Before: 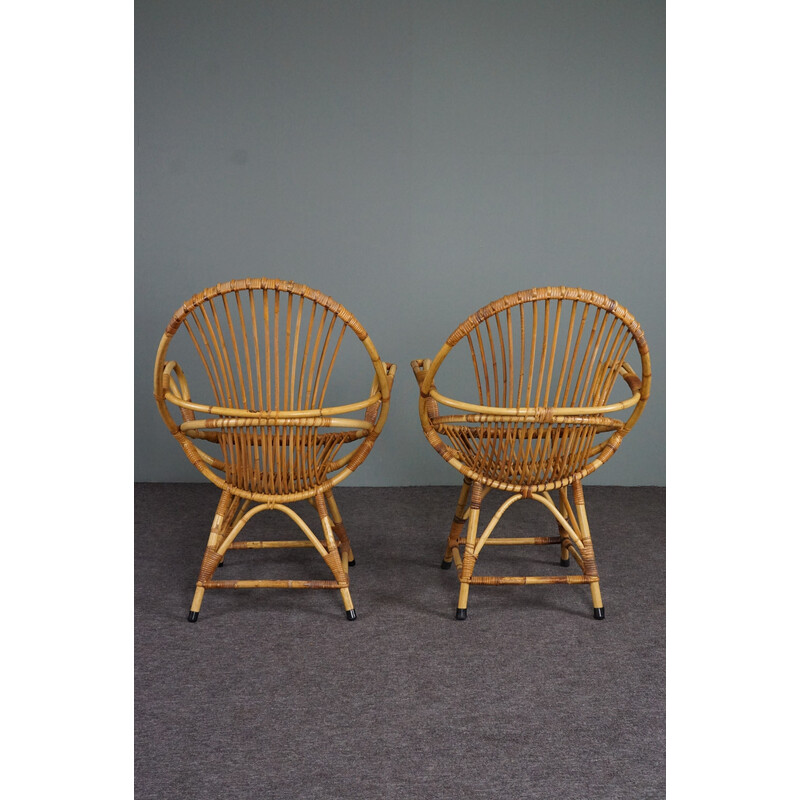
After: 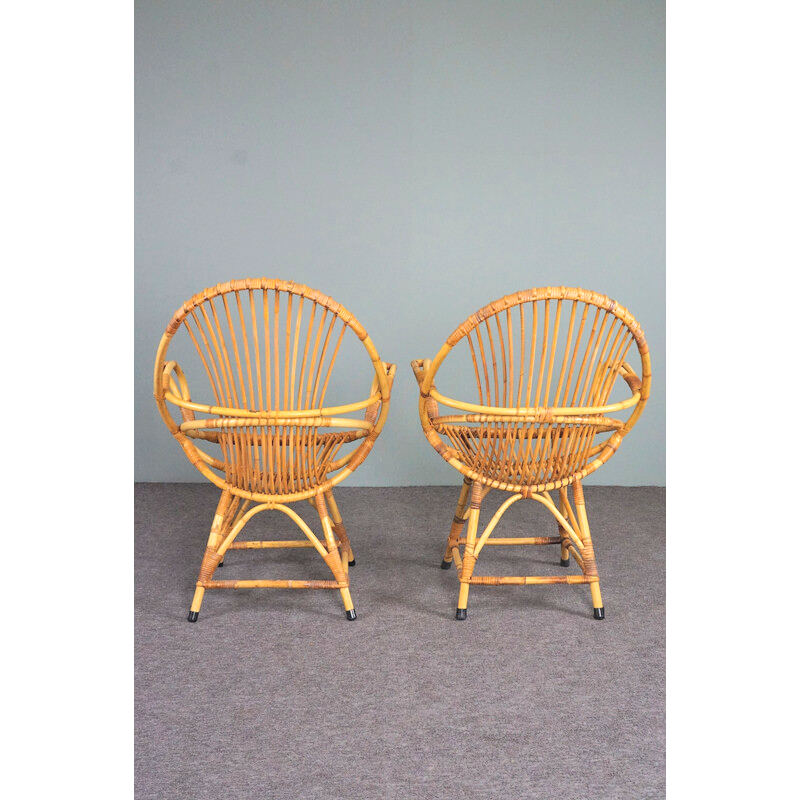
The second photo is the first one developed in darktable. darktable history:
exposure: exposure 0.525 EV, compensate exposure bias true, compensate highlight preservation false
contrast brightness saturation: contrast 0.098, brightness 0.316, saturation 0.137
